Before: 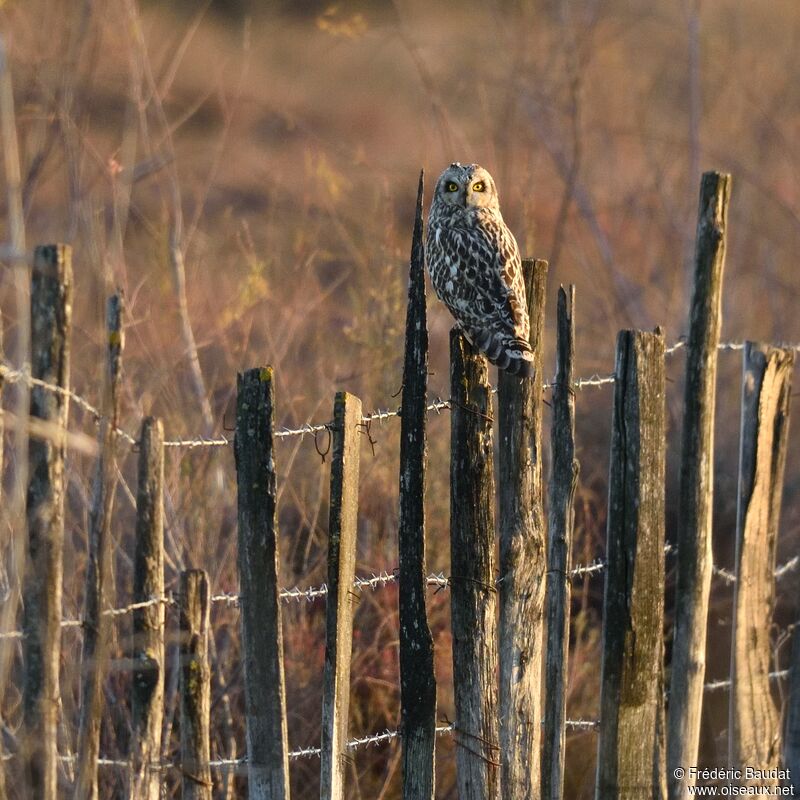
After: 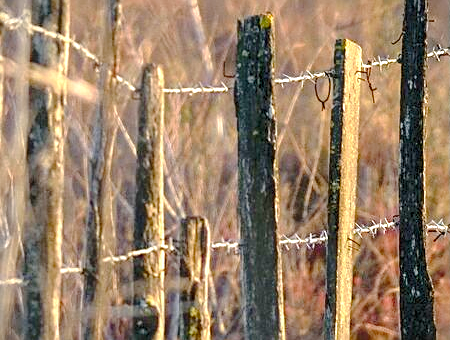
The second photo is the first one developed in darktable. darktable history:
tone curve: curves: ch0 [(0, 0) (0.003, 0.003) (0.011, 0.014) (0.025, 0.027) (0.044, 0.044) (0.069, 0.064) (0.1, 0.108) (0.136, 0.153) (0.177, 0.208) (0.224, 0.275) (0.277, 0.349) (0.335, 0.422) (0.399, 0.492) (0.468, 0.557) (0.543, 0.617) (0.623, 0.682) (0.709, 0.745) (0.801, 0.826) (0.898, 0.916) (1, 1)], preserve colors none
crop: top 44.239%, right 43.647%, bottom 13.203%
local contrast: on, module defaults
vignetting: fall-off start 99.71%
tone equalizer: -8 EV -1.84 EV, -7 EV -1.17 EV, -6 EV -1.66 EV
color correction: highlights b* 0.011, saturation 1.28
sharpen: on, module defaults
exposure: exposure 0.7 EV, compensate highlight preservation false
